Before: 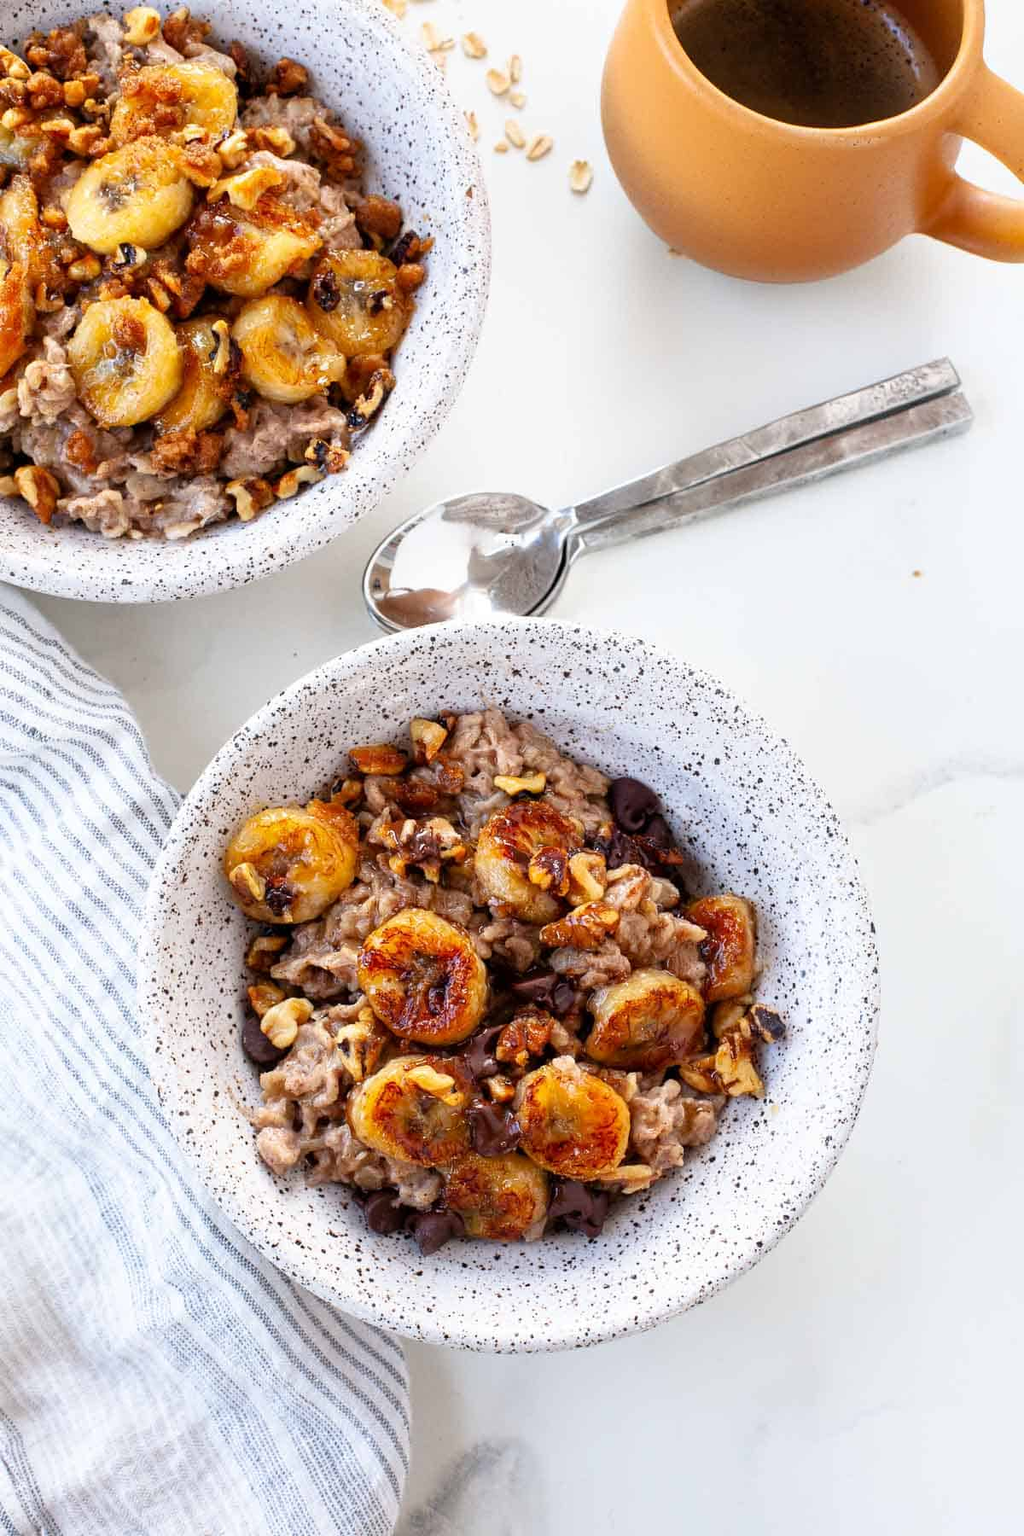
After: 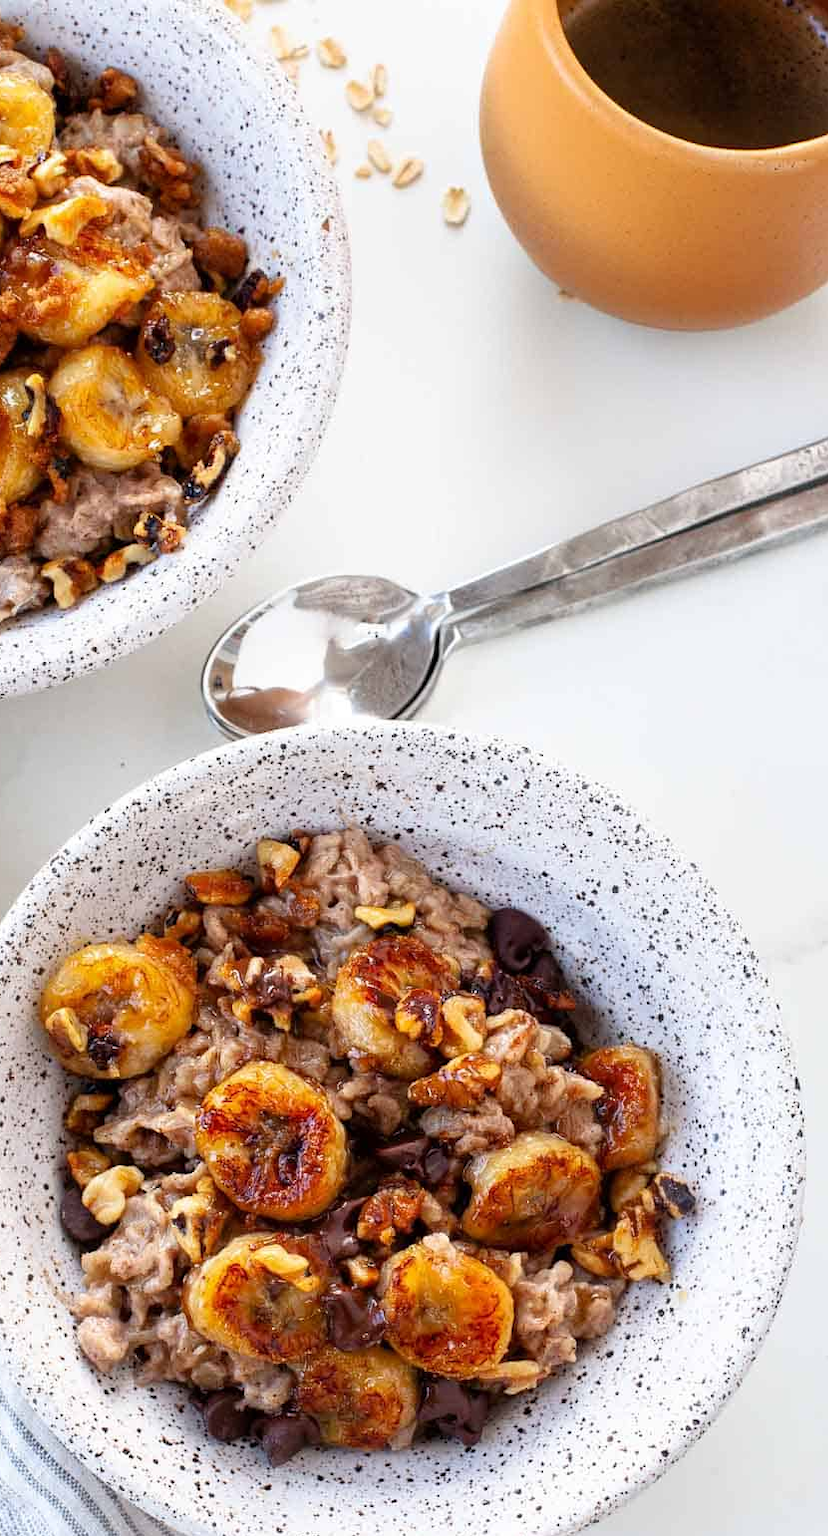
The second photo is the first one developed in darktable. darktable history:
crop: left 18.616%, right 12.074%, bottom 14.359%
